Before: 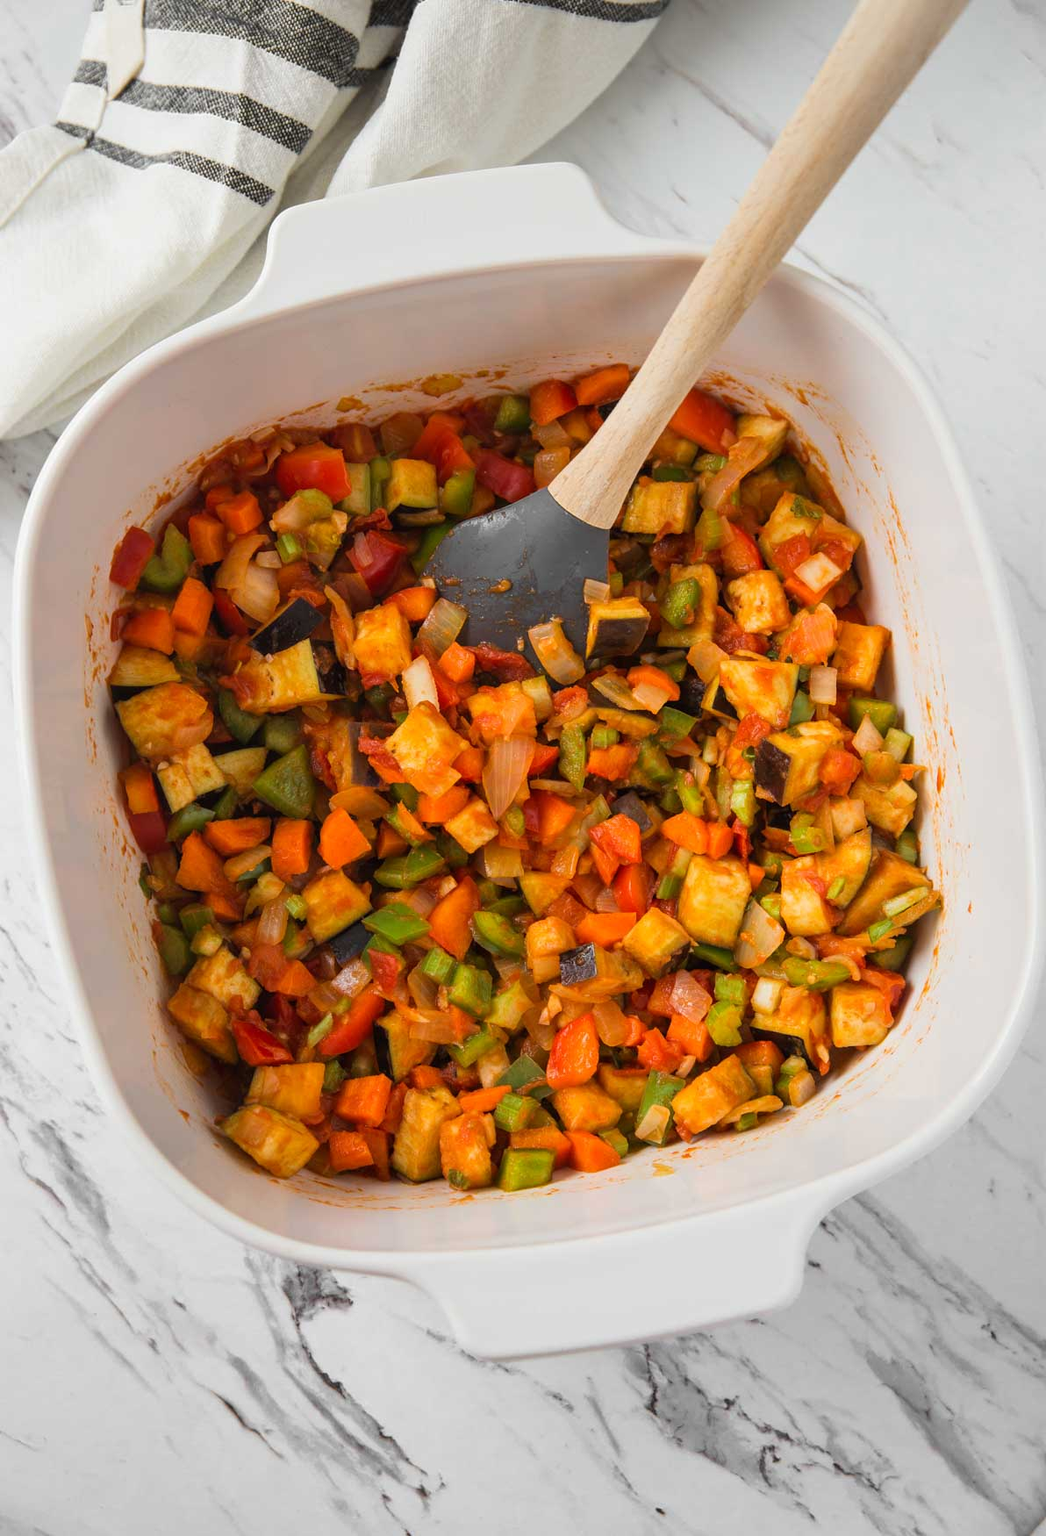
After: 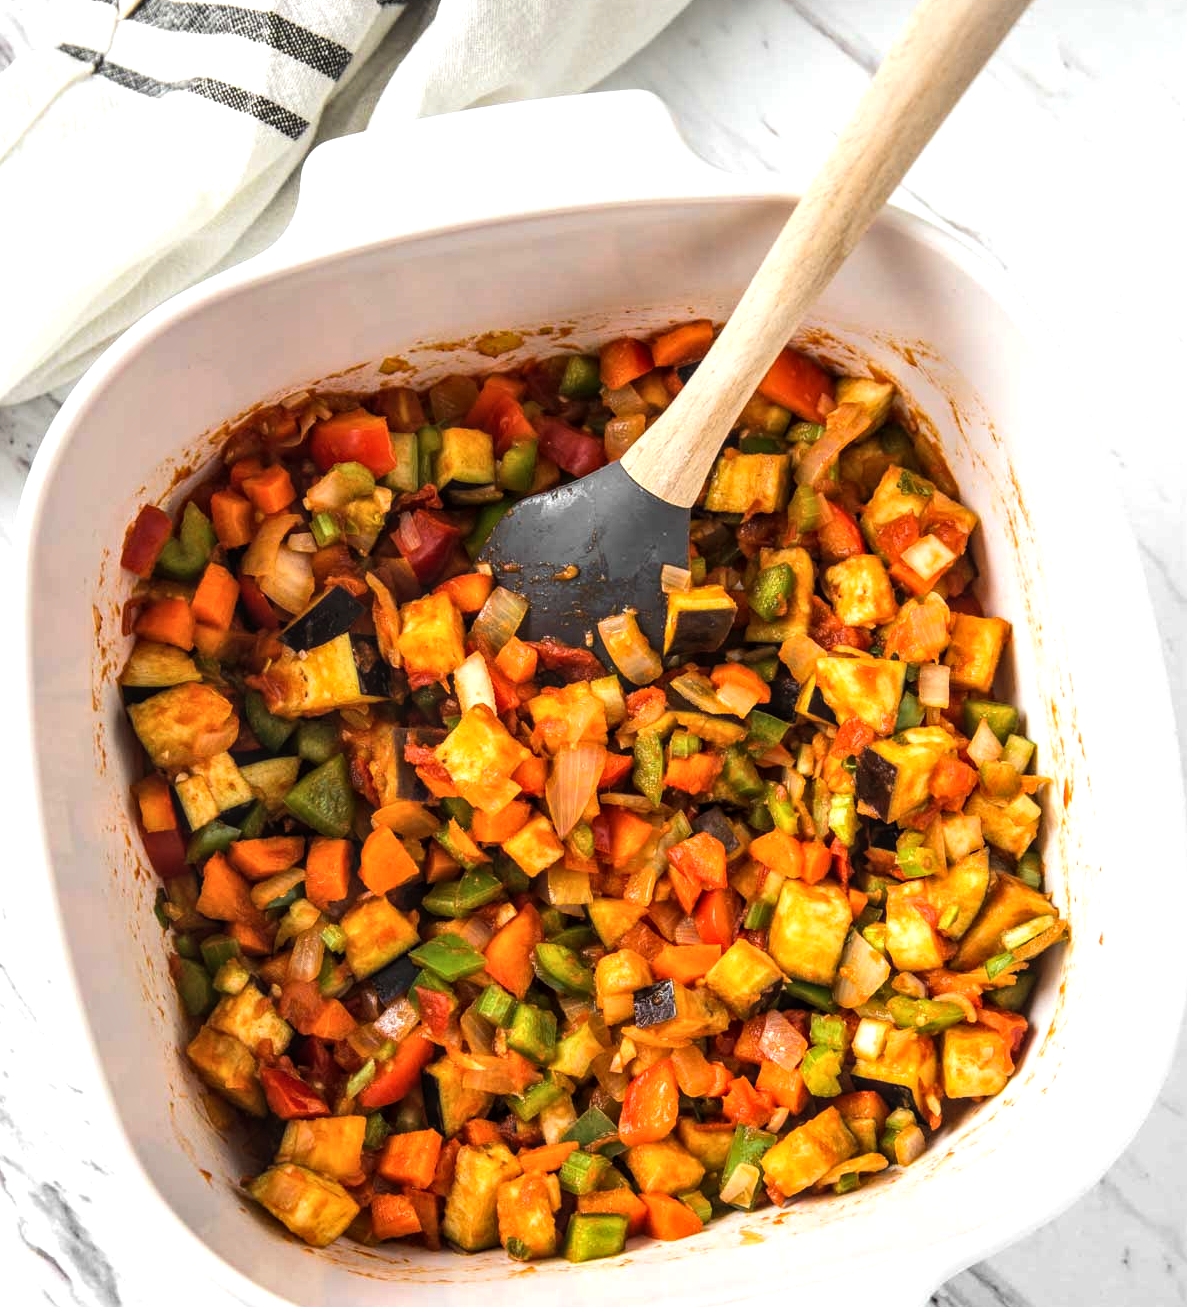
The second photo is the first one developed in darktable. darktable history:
crop: left 0.387%, top 5.469%, bottom 19.809%
tone equalizer: -8 EV -0.75 EV, -7 EV -0.7 EV, -6 EV -0.6 EV, -5 EV -0.4 EV, -3 EV 0.4 EV, -2 EV 0.6 EV, -1 EV 0.7 EV, +0 EV 0.75 EV, edges refinement/feathering 500, mask exposure compensation -1.57 EV, preserve details no
local contrast: on, module defaults
